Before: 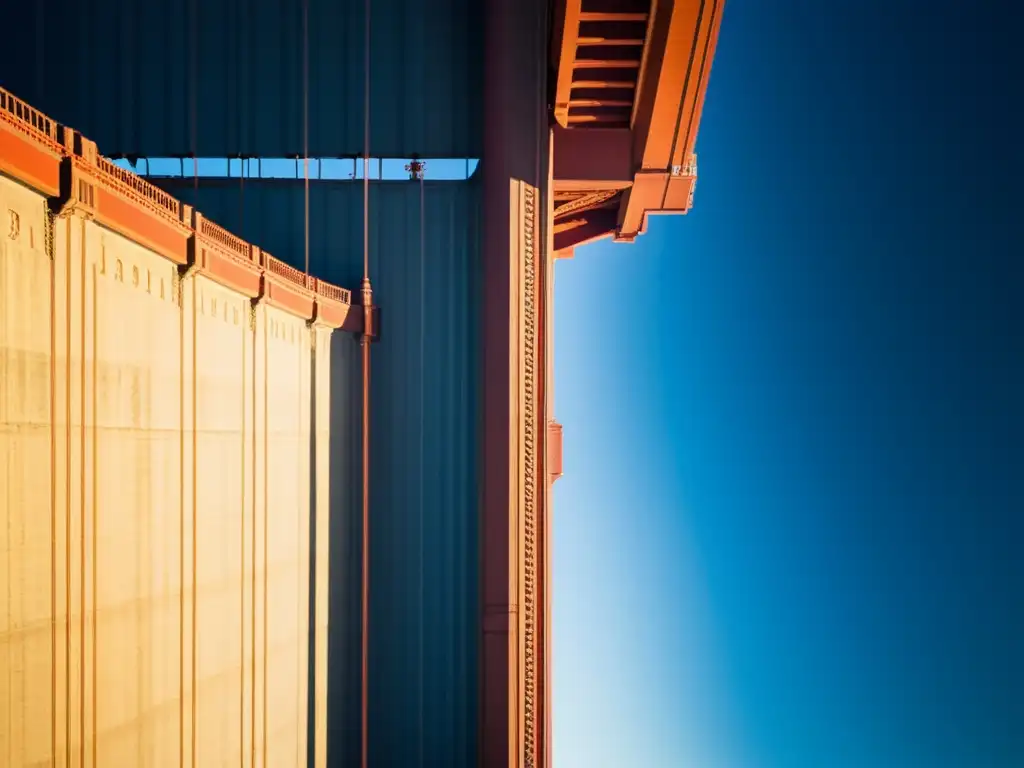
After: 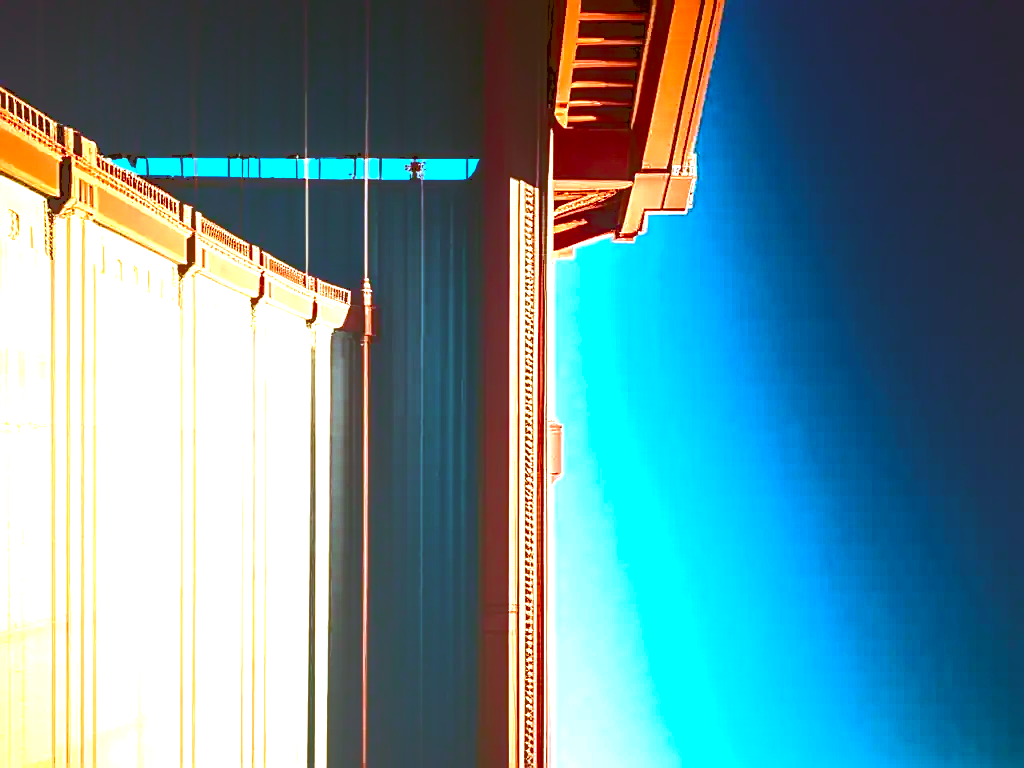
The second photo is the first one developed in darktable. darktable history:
exposure: black level correction 0.001, exposure 1.399 EV, compensate highlight preservation false
shadows and highlights: radius 94.32, shadows -15.55, white point adjustment 0.248, highlights 31.6, compress 48.44%, soften with gaussian
tone curve: curves: ch0 [(0, 0) (0.003, 0.132) (0.011, 0.136) (0.025, 0.14) (0.044, 0.147) (0.069, 0.149) (0.1, 0.156) (0.136, 0.163) (0.177, 0.177) (0.224, 0.2) (0.277, 0.251) (0.335, 0.311) (0.399, 0.387) (0.468, 0.487) (0.543, 0.585) (0.623, 0.675) (0.709, 0.742) (0.801, 0.81) (0.898, 0.867) (1, 1)], color space Lab, independent channels, preserve colors none
local contrast: on, module defaults
contrast brightness saturation: contrast 0.134, brightness -0.23, saturation 0.138
color correction: highlights a* -13.93, highlights b* -15.98, shadows a* 10.23, shadows b* 30.16
sharpen: amount 0.498
